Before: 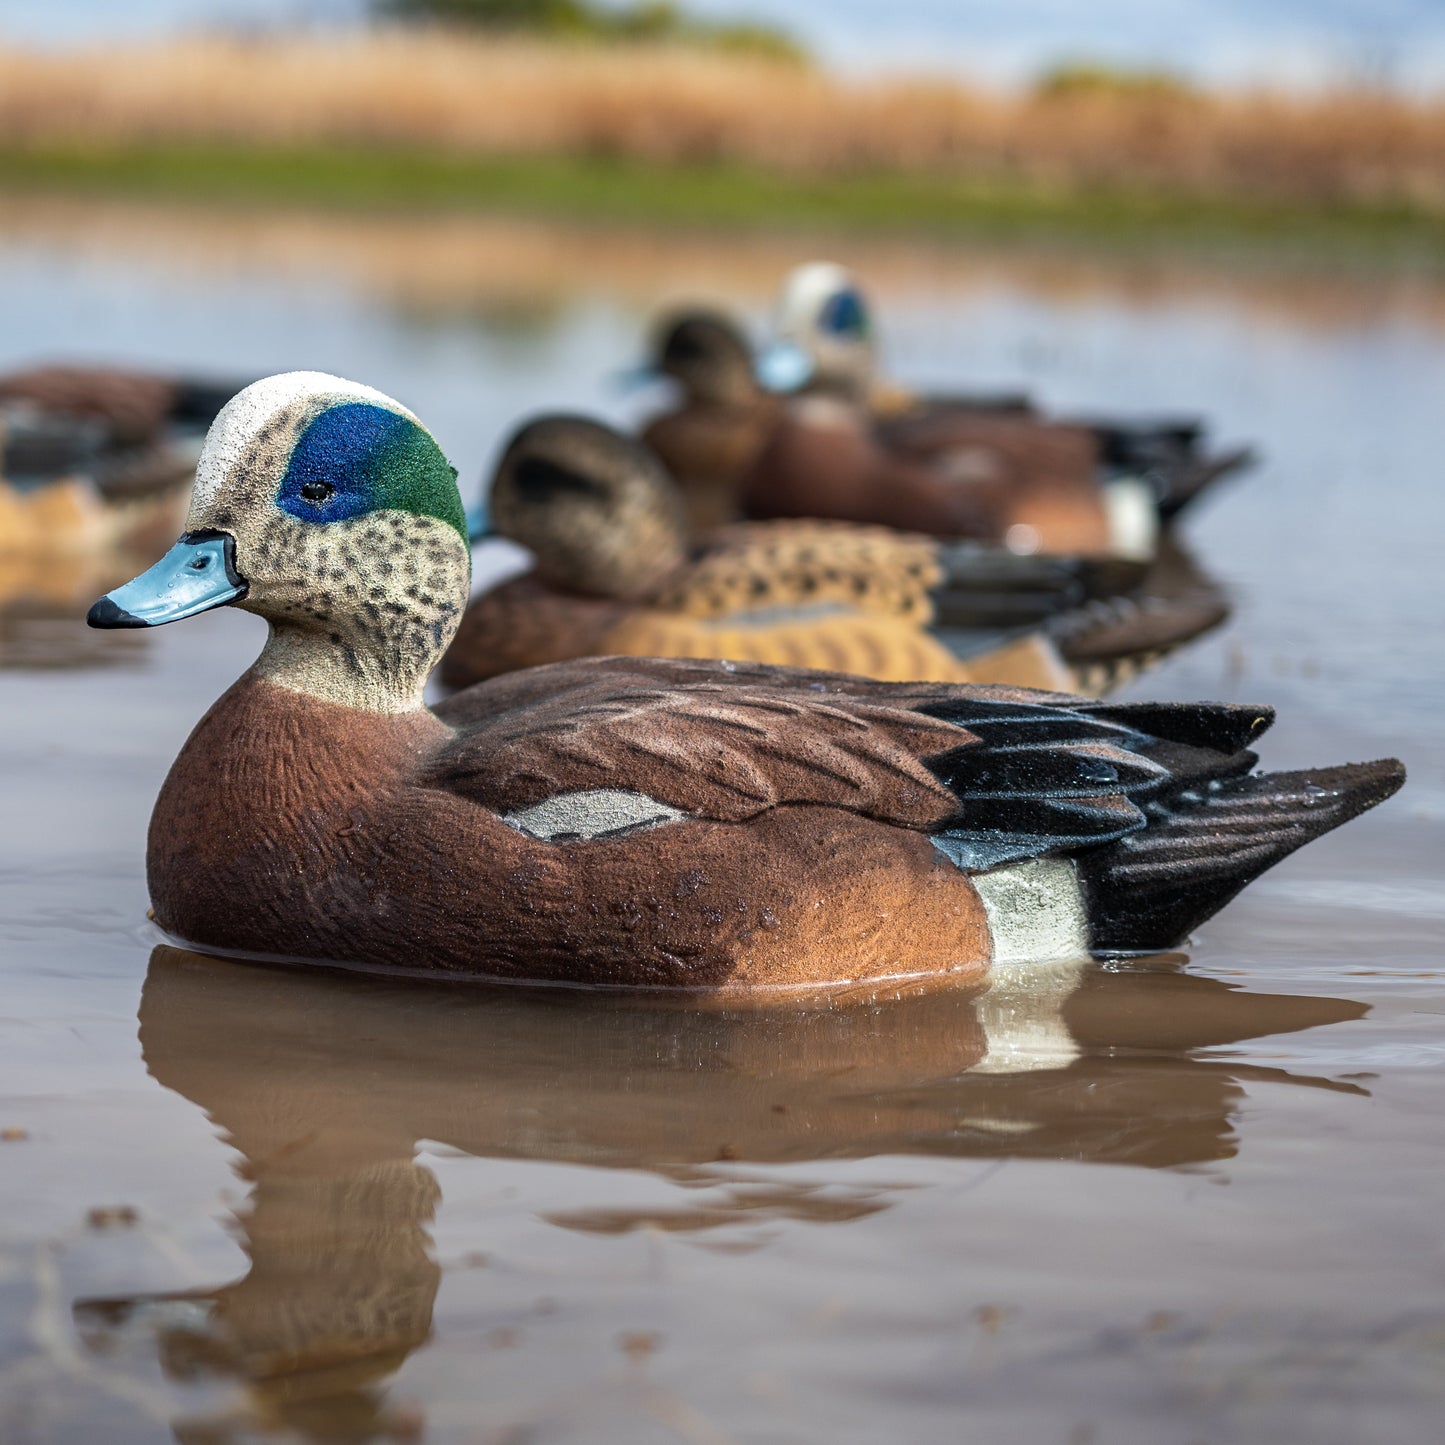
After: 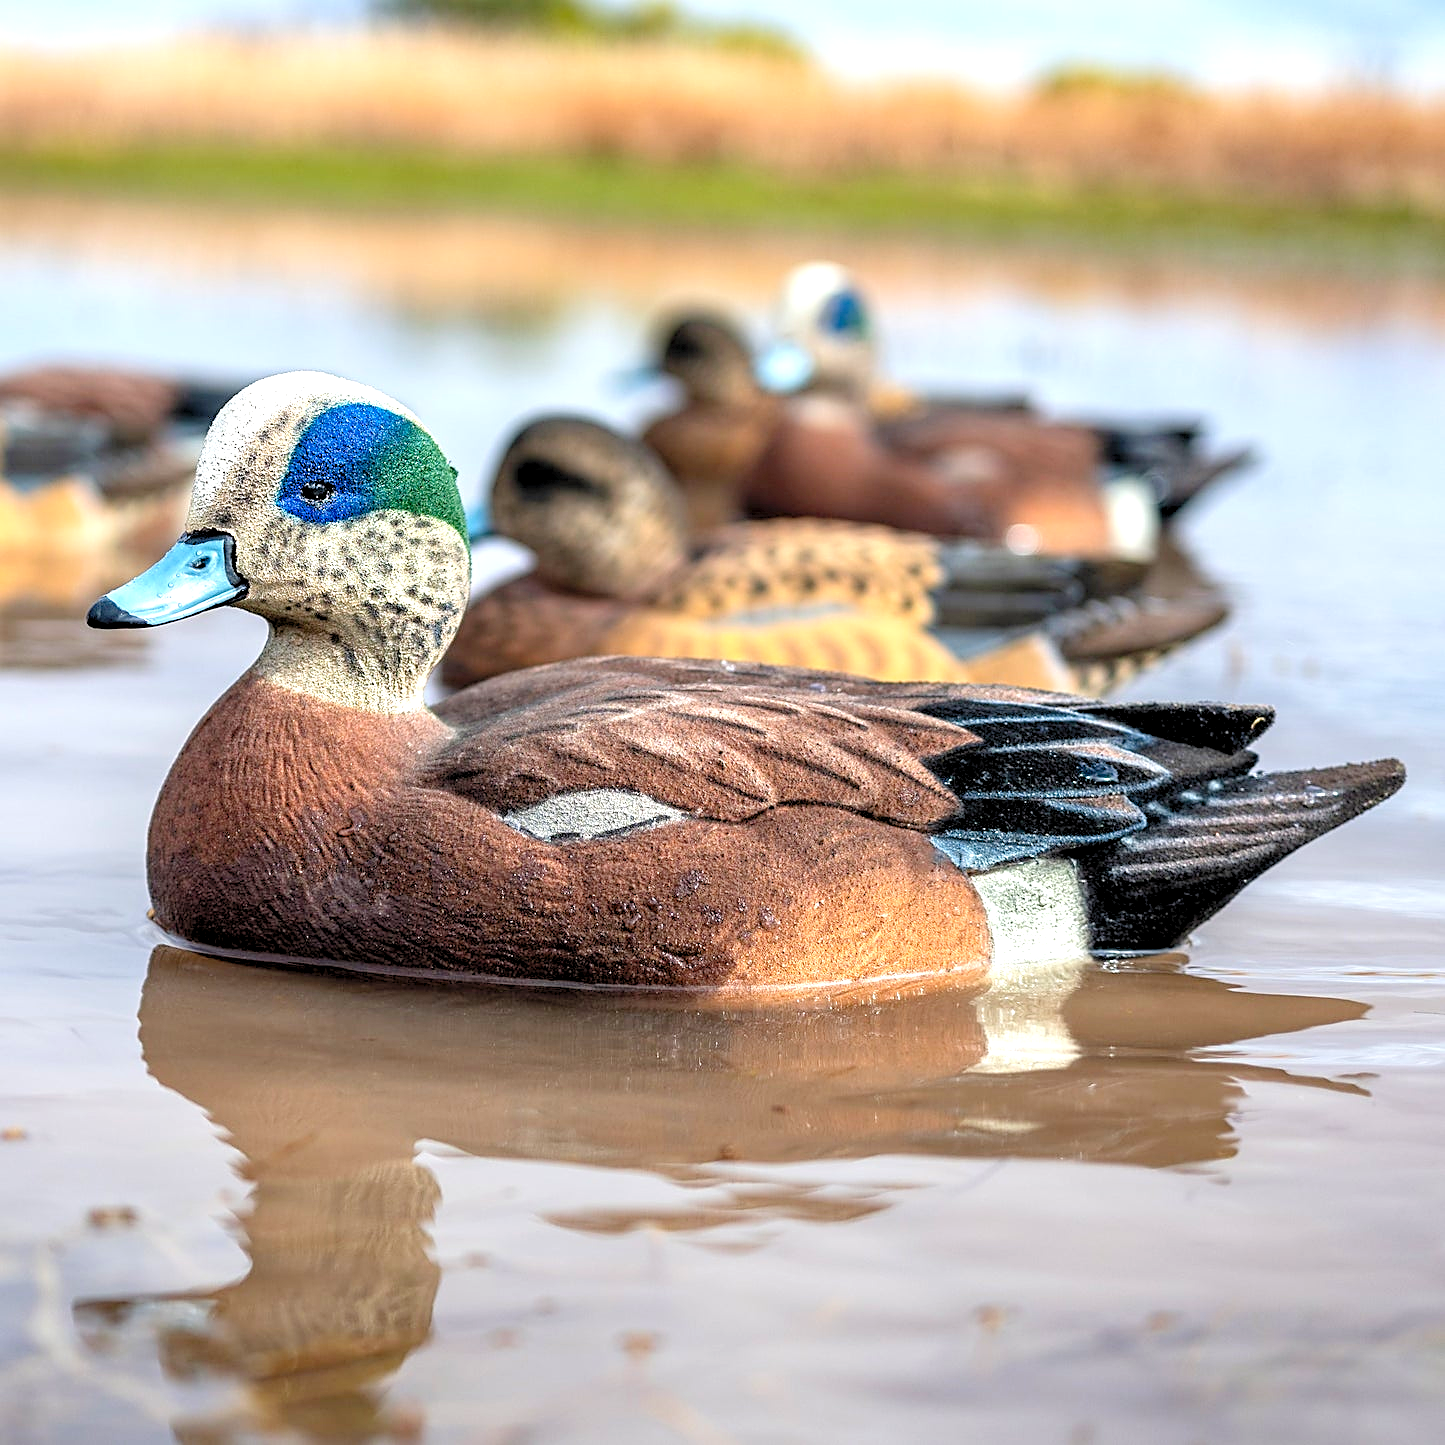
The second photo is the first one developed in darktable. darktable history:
local contrast: highlights 100%, shadows 100%, detail 120%, midtone range 0.2
sharpen: on, module defaults
tone equalizer: on, module defaults
levels: levels [0.036, 0.364, 0.827]
